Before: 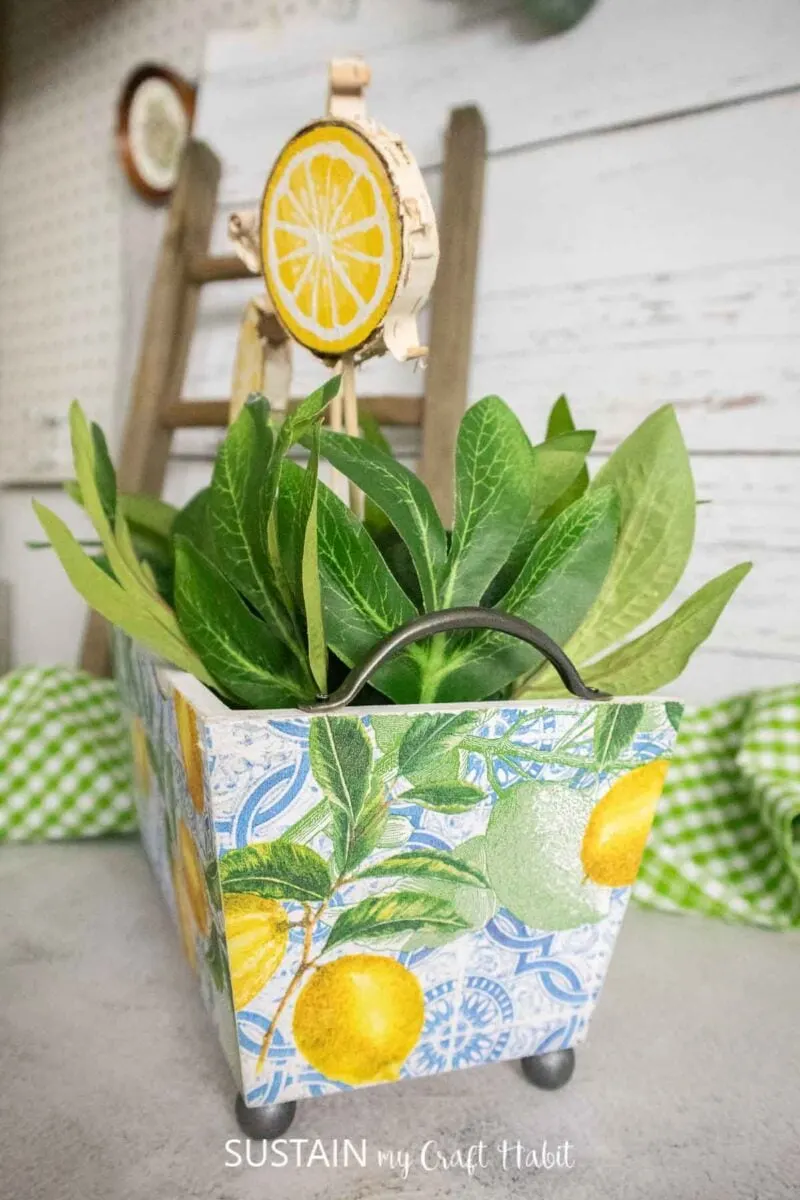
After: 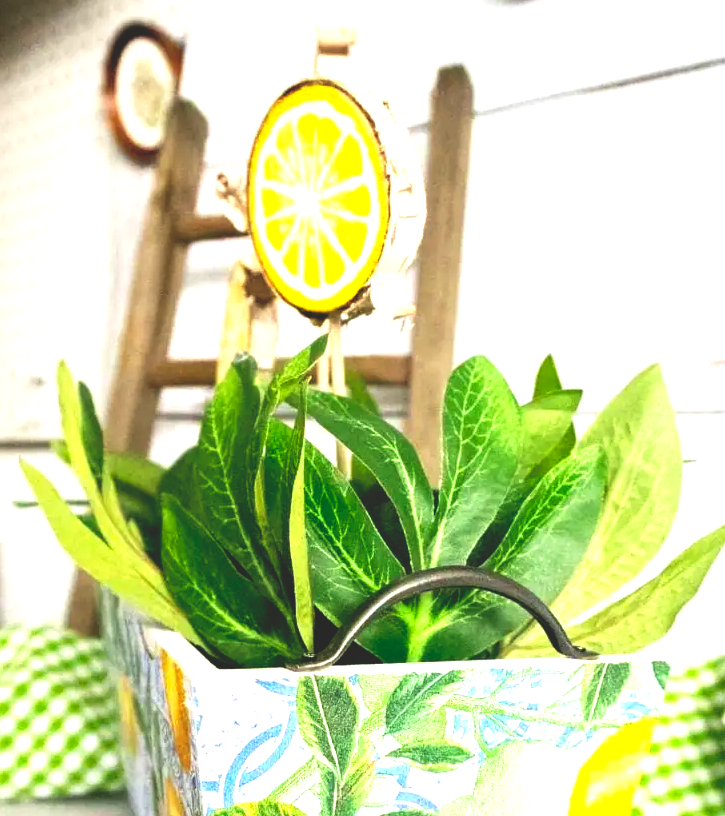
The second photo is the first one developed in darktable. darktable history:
crop: left 1.625%, top 3.46%, right 7.663%, bottom 28.506%
base curve: curves: ch0 [(0, 0.02) (0.083, 0.036) (1, 1)], preserve colors none
exposure: black level correction 0, exposure 1.105 EV, compensate highlight preservation false
